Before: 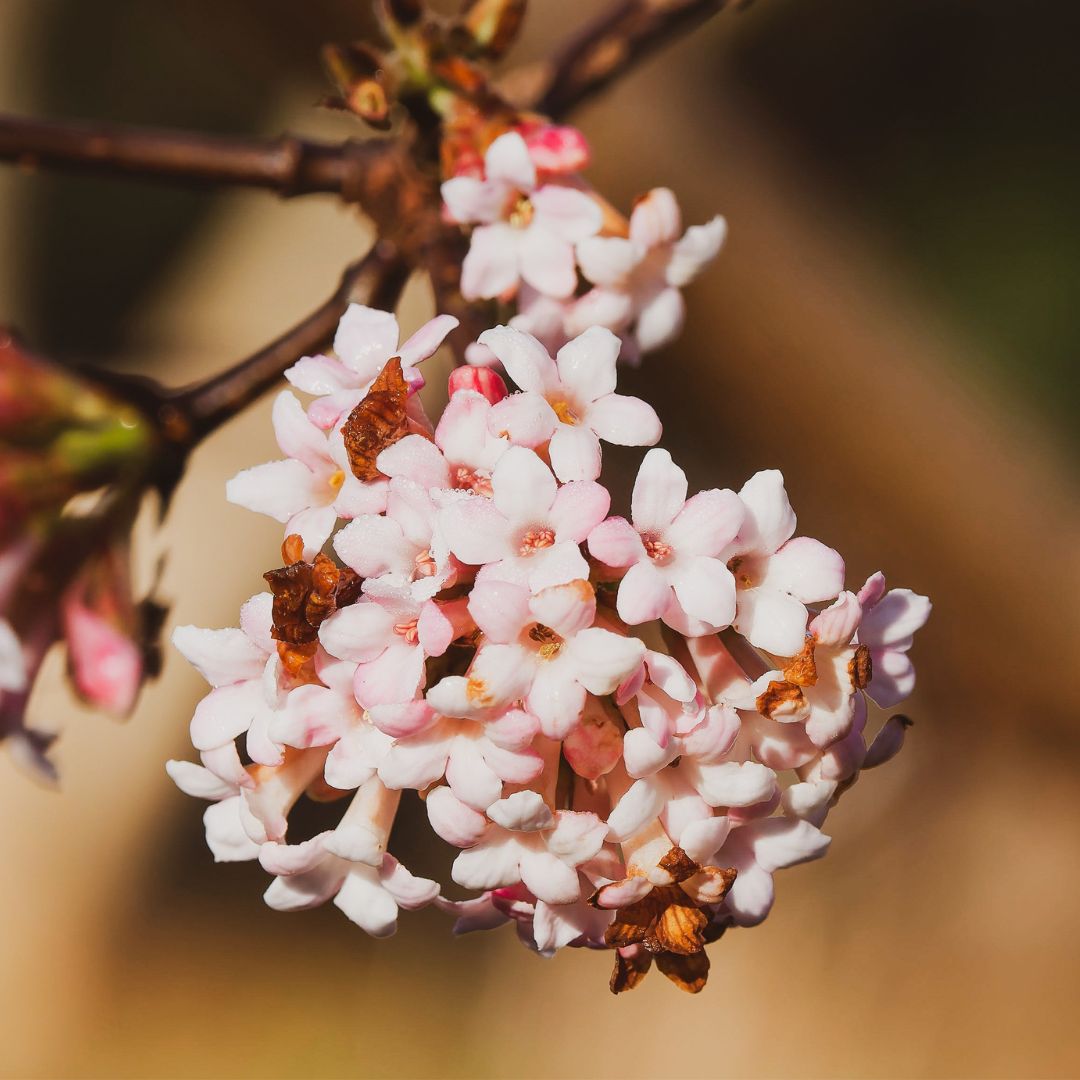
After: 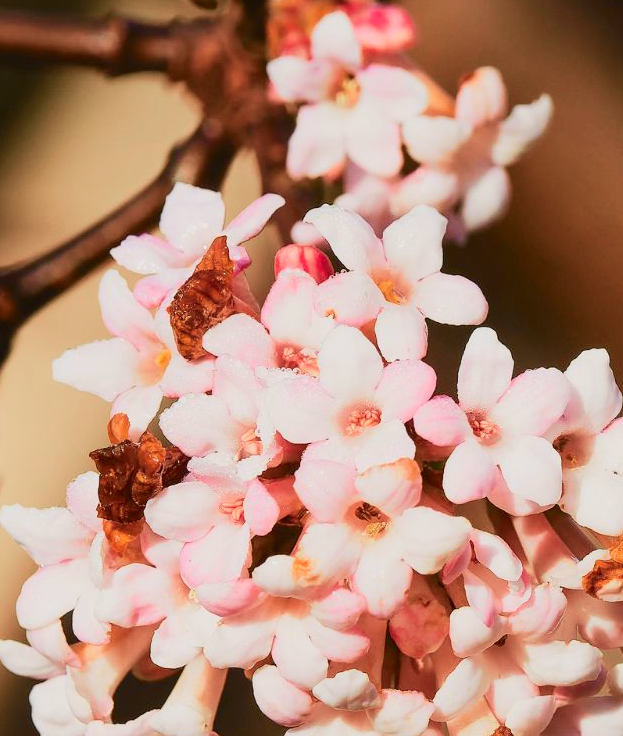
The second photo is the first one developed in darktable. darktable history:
crop: left 16.202%, top 11.208%, right 26.045%, bottom 20.557%
tone curve: curves: ch0 [(0, 0.021) (0.049, 0.044) (0.152, 0.14) (0.328, 0.357) (0.473, 0.529) (0.641, 0.705) (0.868, 0.887) (1, 0.969)]; ch1 [(0, 0) (0.322, 0.328) (0.43, 0.425) (0.474, 0.466) (0.502, 0.503) (0.522, 0.526) (0.564, 0.591) (0.602, 0.632) (0.677, 0.701) (0.859, 0.885) (1, 1)]; ch2 [(0, 0) (0.33, 0.301) (0.447, 0.44) (0.502, 0.505) (0.535, 0.554) (0.565, 0.598) (0.618, 0.629) (1, 1)], color space Lab, independent channels, preserve colors none
